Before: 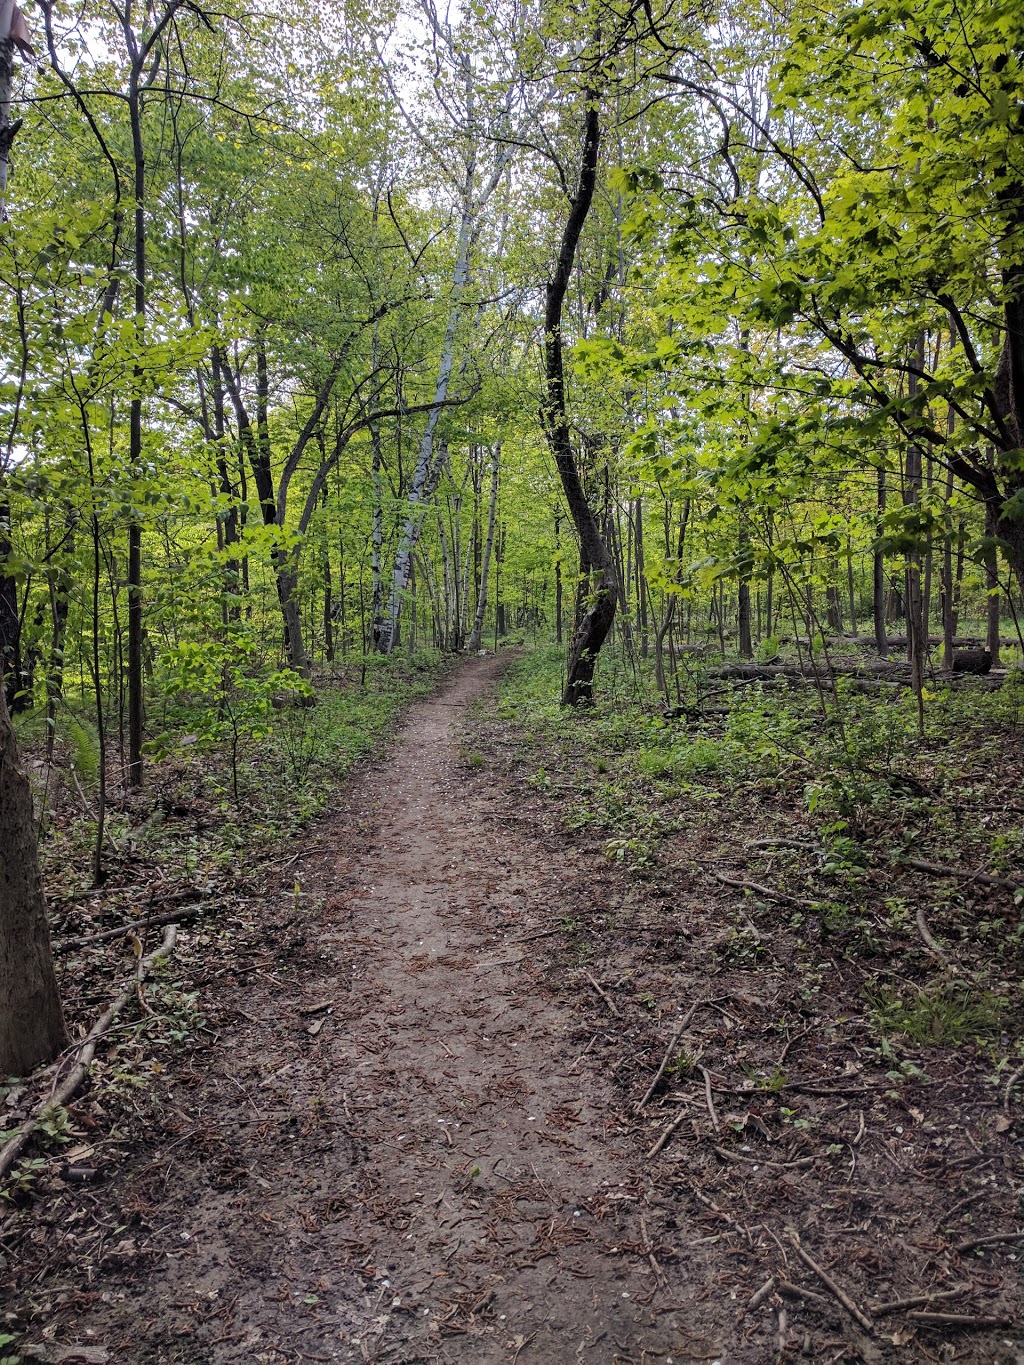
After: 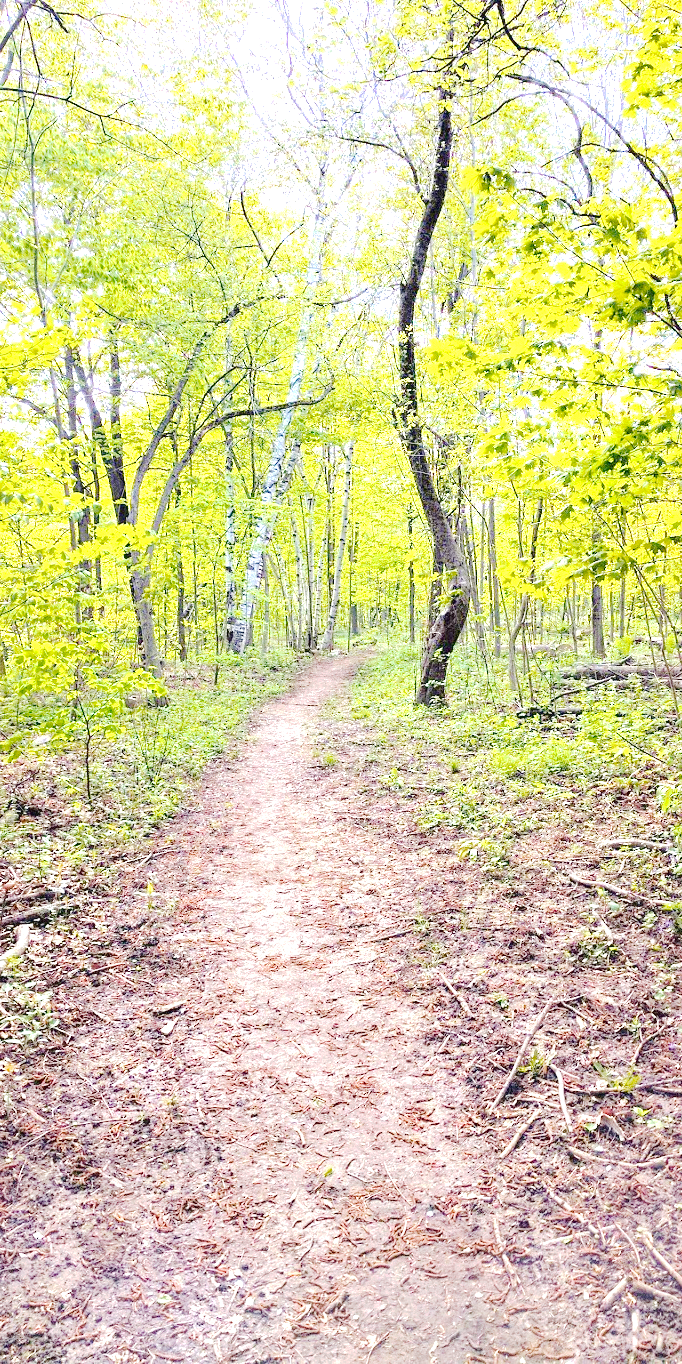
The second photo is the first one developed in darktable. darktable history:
tone curve: curves: ch0 [(0, 0) (0.003, 0.021) (0.011, 0.033) (0.025, 0.059) (0.044, 0.097) (0.069, 0.141) (0.1, 0.186) (0.136, 0.237) (0.177, 0.298) (0.224, 0.378) (0.277, 0.47) (0.335, 0.542) (0.399, 0.605) (0.468, 0.678) (0.543, 0.724) (0.623, 0.787) (0.709, 0.829) (0.801, 0.875) (0.898, 0.912) (1, 1)], preserve colors none
color balance rgb: linear chroma grading › global chroma 15%, perceptual saturation grading › global saturation 30%
crop and rotate: left 14.385%, right 18.948%
exposure: black level correction 0, exposure 2.088 EV, compensate exposure bias true, compensate highlight preservation false
color zones: curves: ch0 [(0, 0.5) (0.143, 0.5) (0.286, 0.5) (0.429, 0.5) (0.571, 0.5) (0.714, 0.476) (0.857, 0.5) (1, 0.5)]; ch2 [(0, 0.5) (0.143, 0.5) (0.286, 0.5) (0.429, 0.5) (0.571, 0.5) (0.714, 0.487) (0.857, 0.5) (1, 0.5)]
velvia: on, module defaults
base curve: curves: ch0 [(0, 0) (0.283, 0.295) (1, 1)], preserve colors none
